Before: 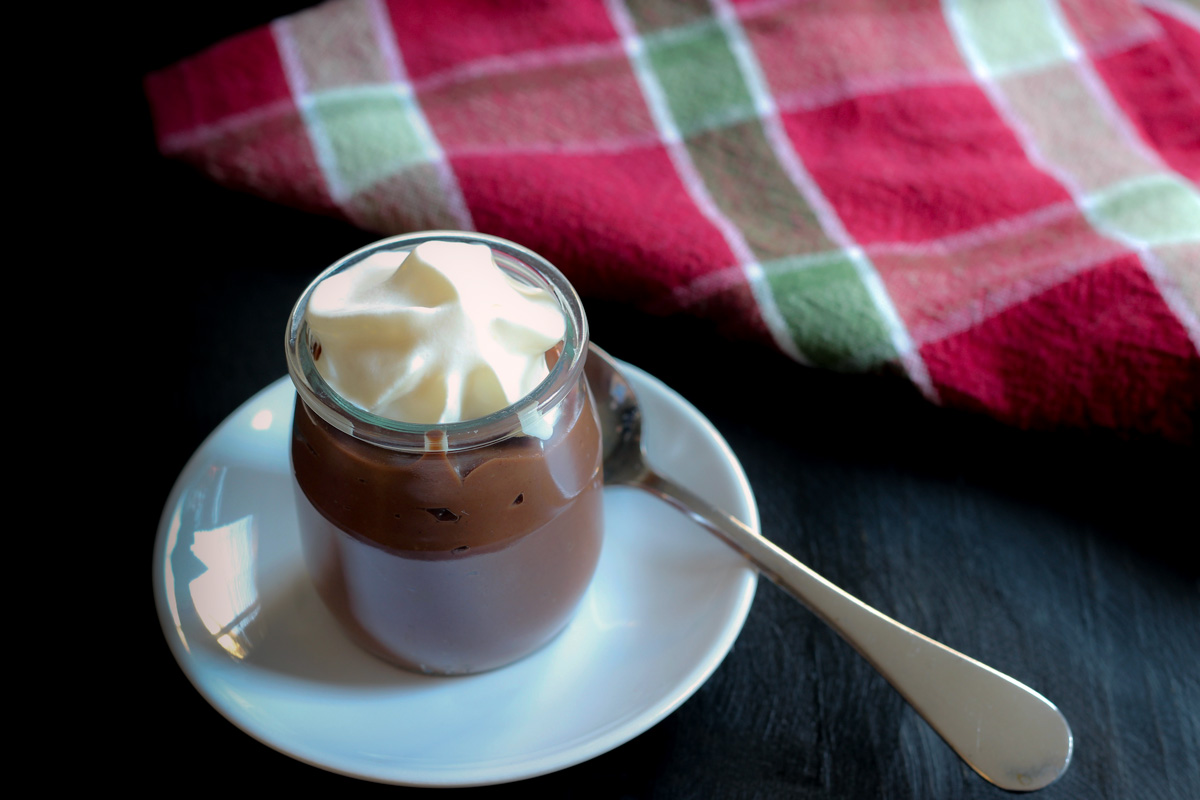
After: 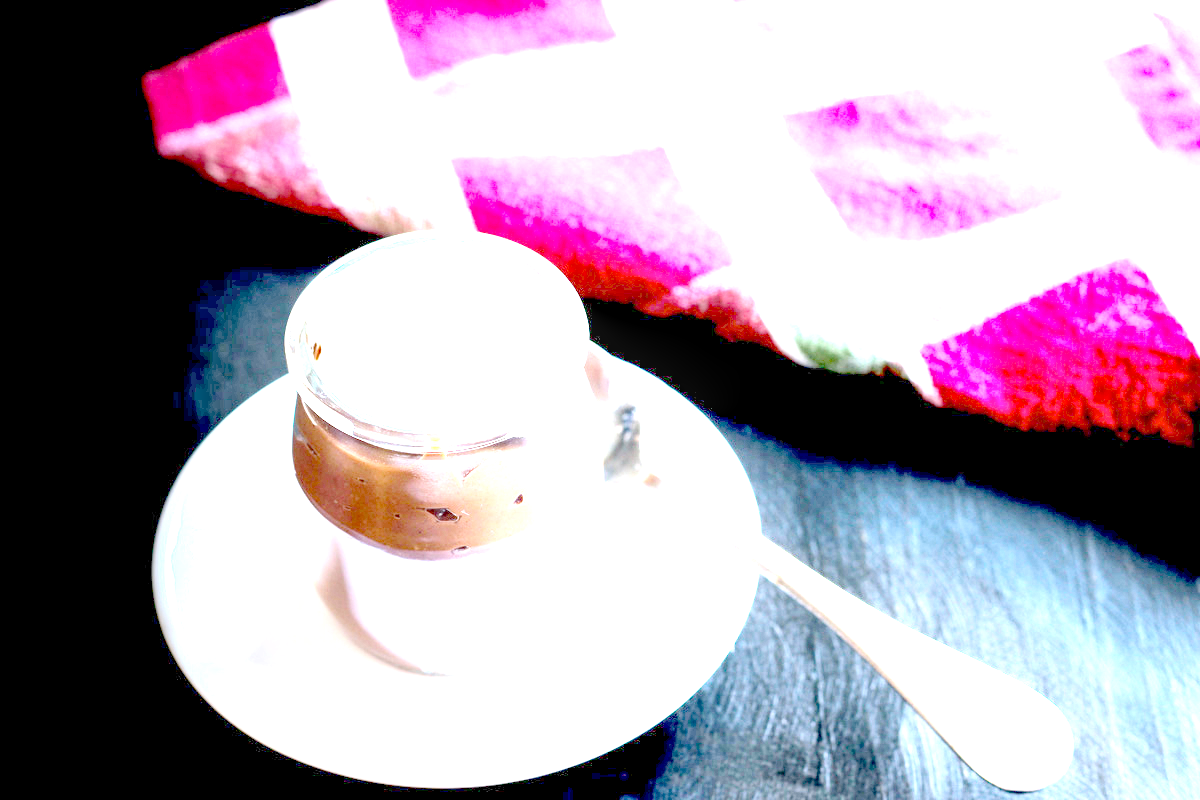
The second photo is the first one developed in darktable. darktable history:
white balance: red 1, blue 1.079
exposure: black level correction 0.005, exposure 2.084 EV, compensate highlight preservation false
local contrast: on, module defaults
